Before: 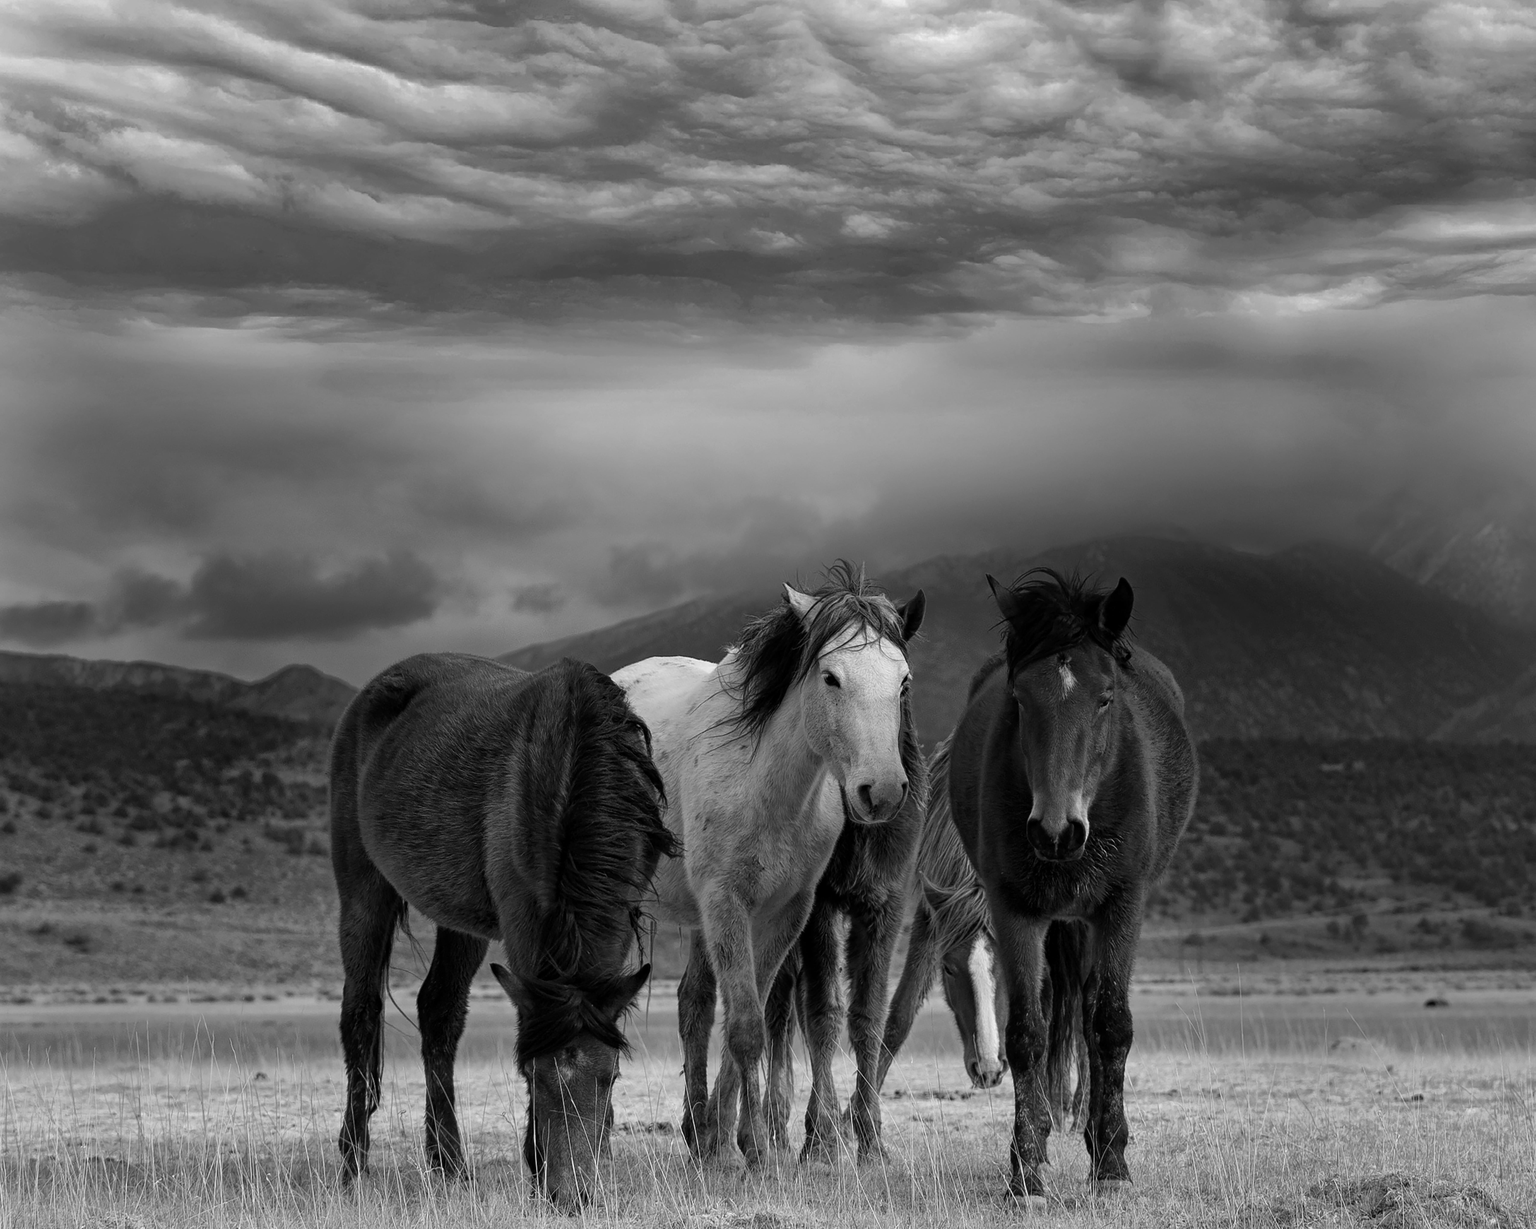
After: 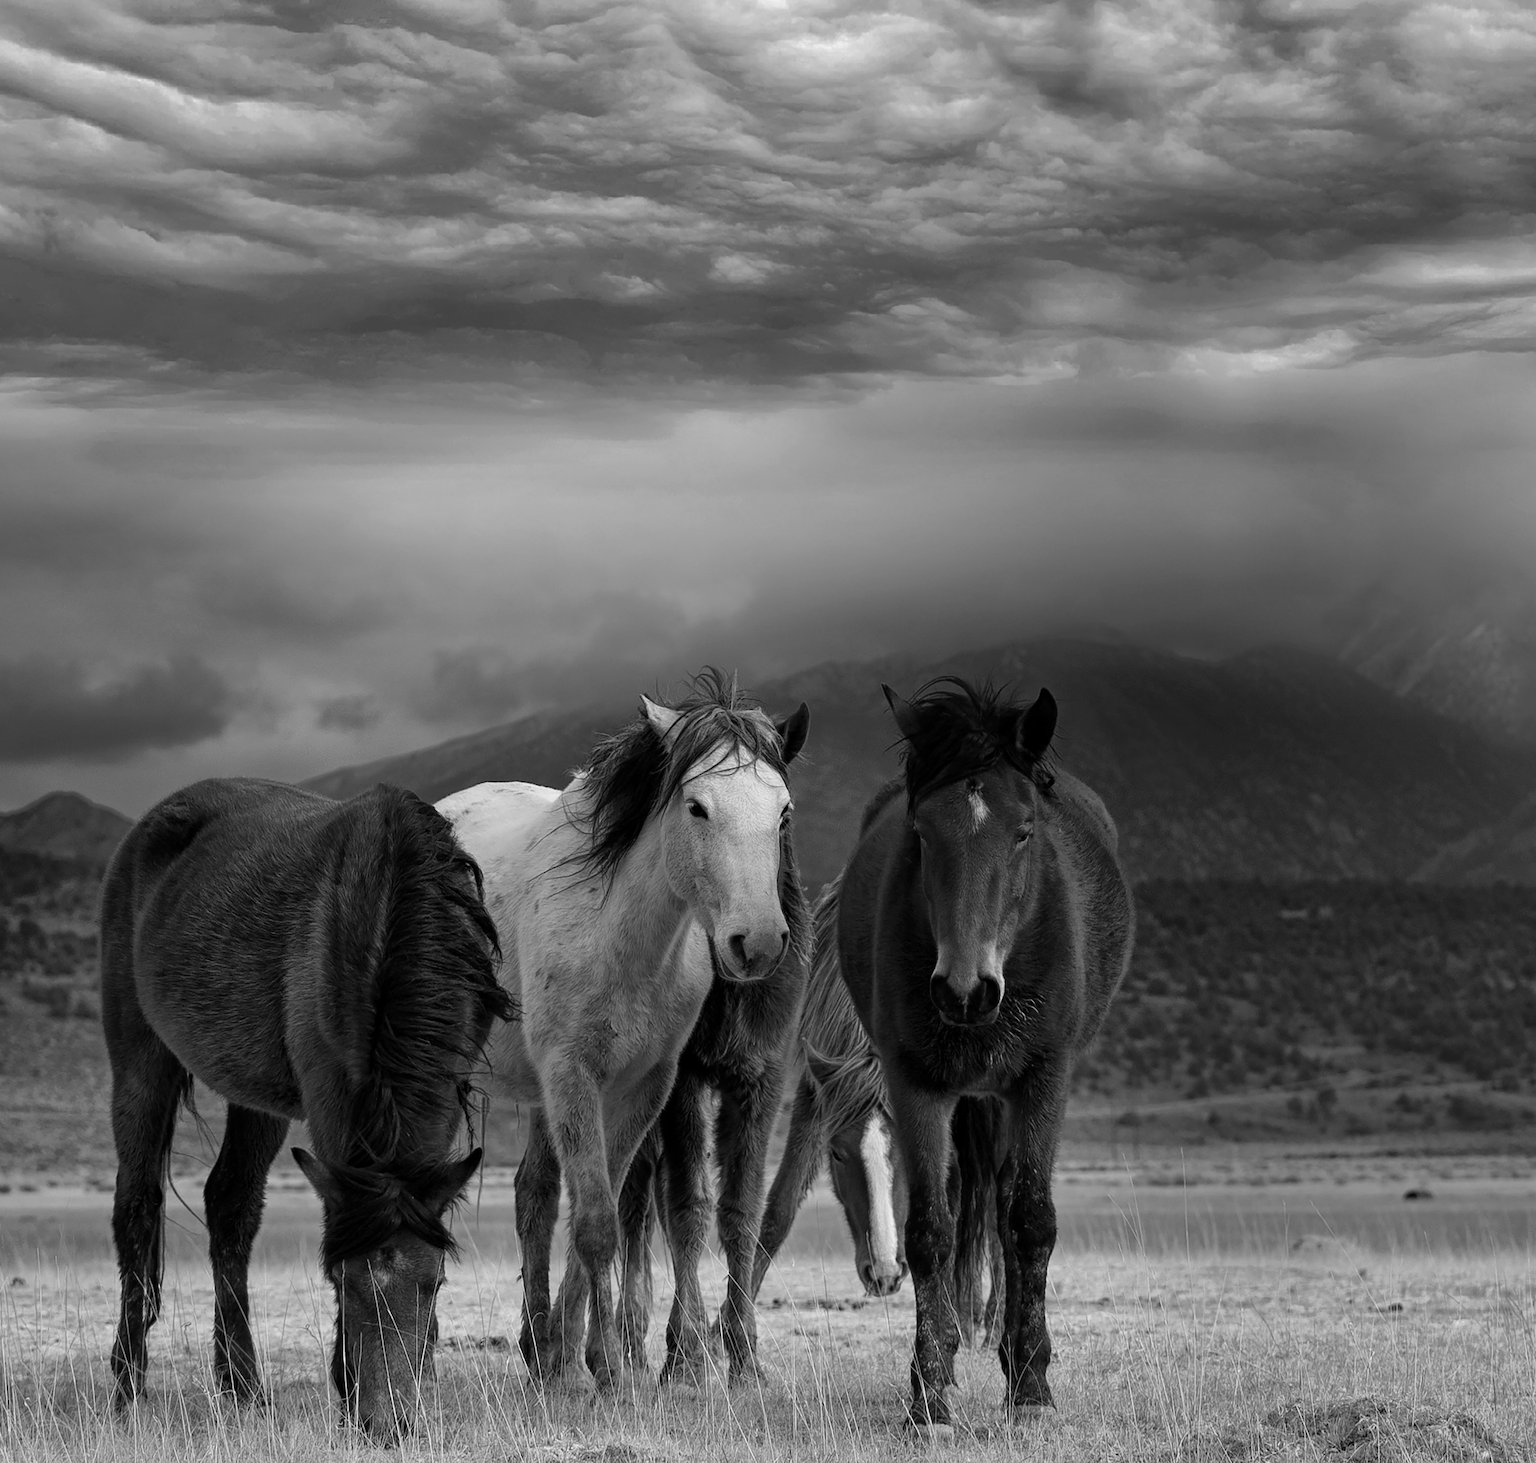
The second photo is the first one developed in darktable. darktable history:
crop: left 16.025%
